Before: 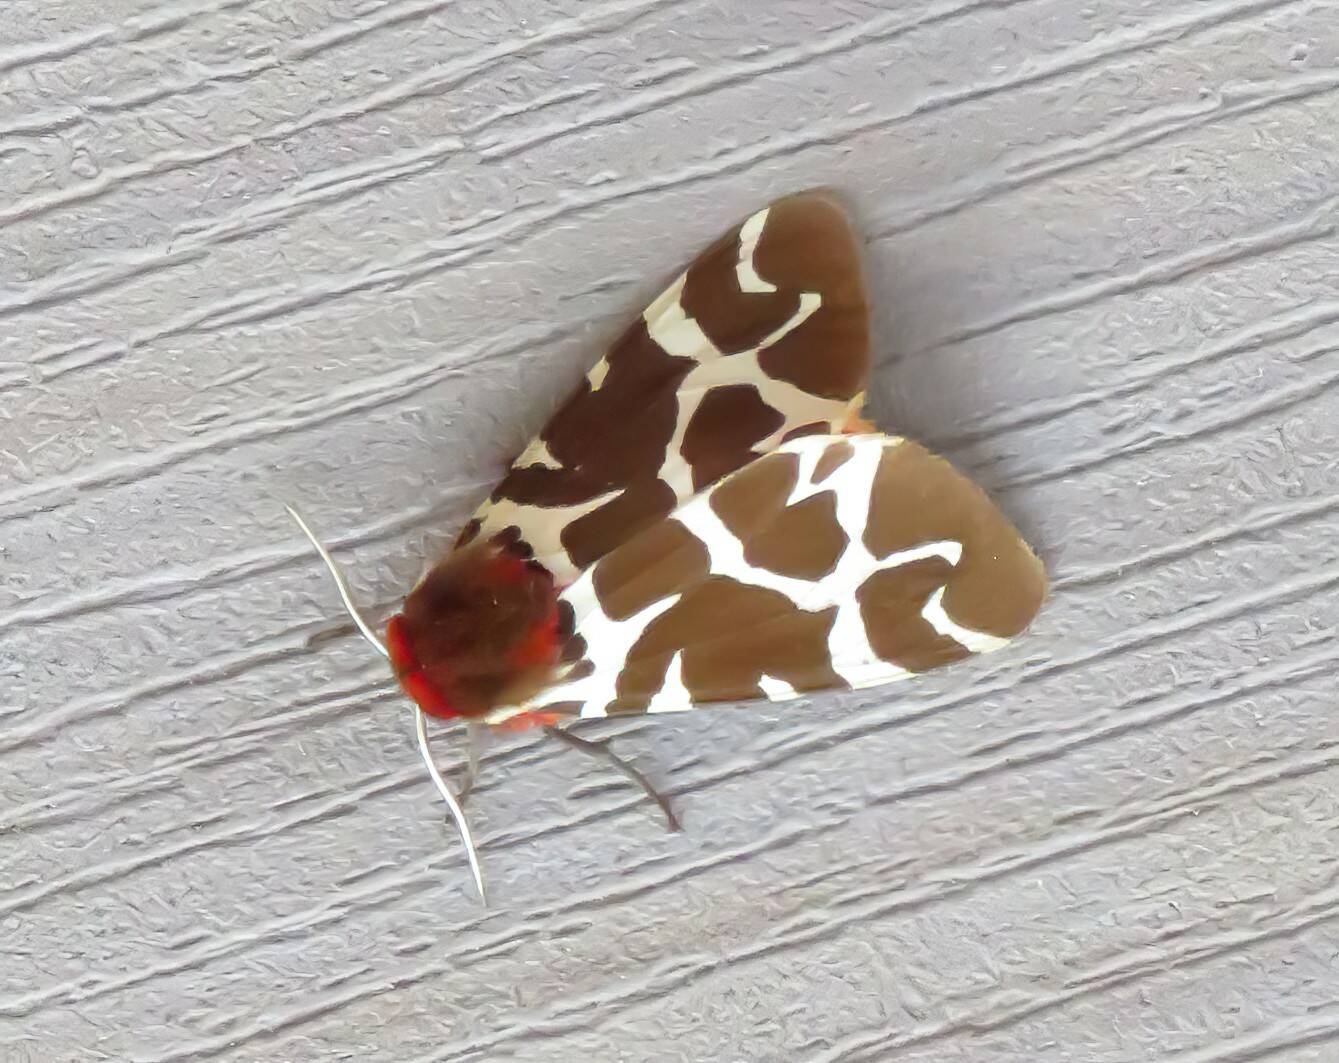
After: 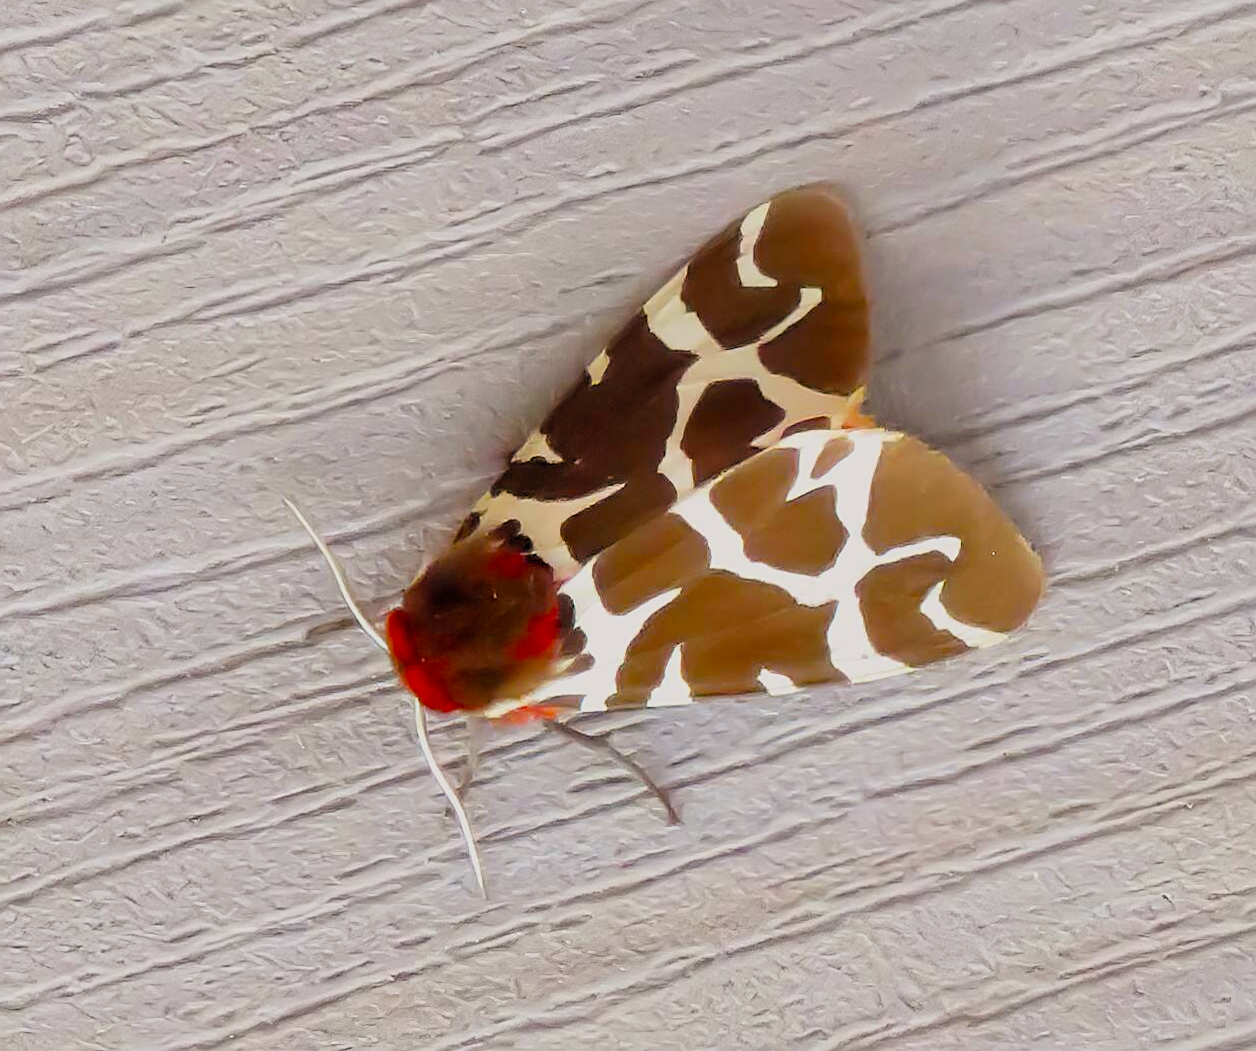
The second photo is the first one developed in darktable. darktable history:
rotate and perspective: rotation 0.174°, lens shift (vertical) 0.013, lens shift (horizontal) 0.019, shear 0.001, automatic cropping original format, crop left 0.007, crop right 0.991, crop top 0.016, crop bottom 0.997
color balance: lift [0.998, 0.998, 1.001, 1.002], gamma [0.995, 1.025, 0.992, 0.975], gain [0.995, 1.02, 0.997, 0.98]
crop and rotate: right 5.167%
sharpen: on, module defaults
filmic rgb: black relative exposure -7.6 EV, white relative exposure 4.64 EV, threshold 3 EV, target black luminance 0%, hardness 3.55, latitude 50.51%, contrast 1.033, highlights saturation mix 10%, shadows ↔ highlights balance -0.198%, color science v4 (2020), enable highlight reconstruction true
